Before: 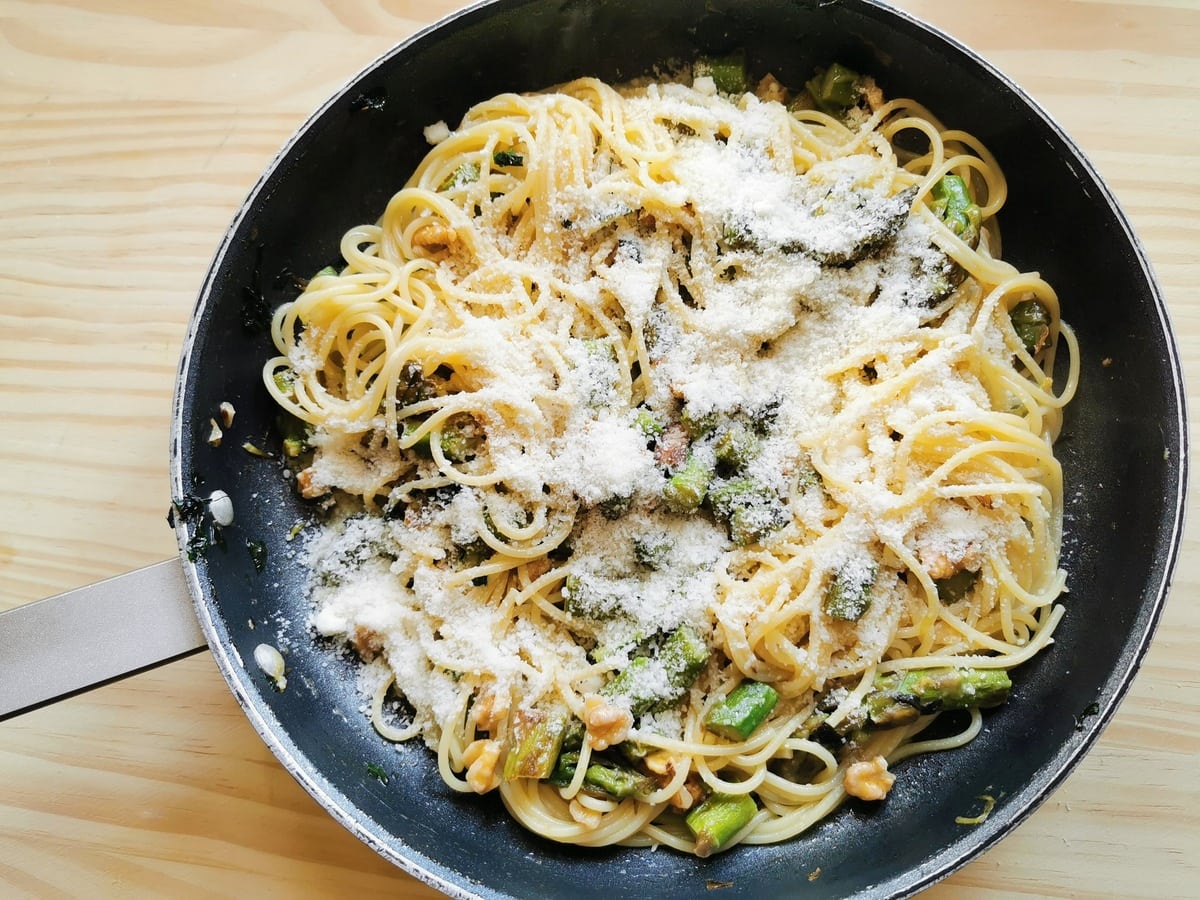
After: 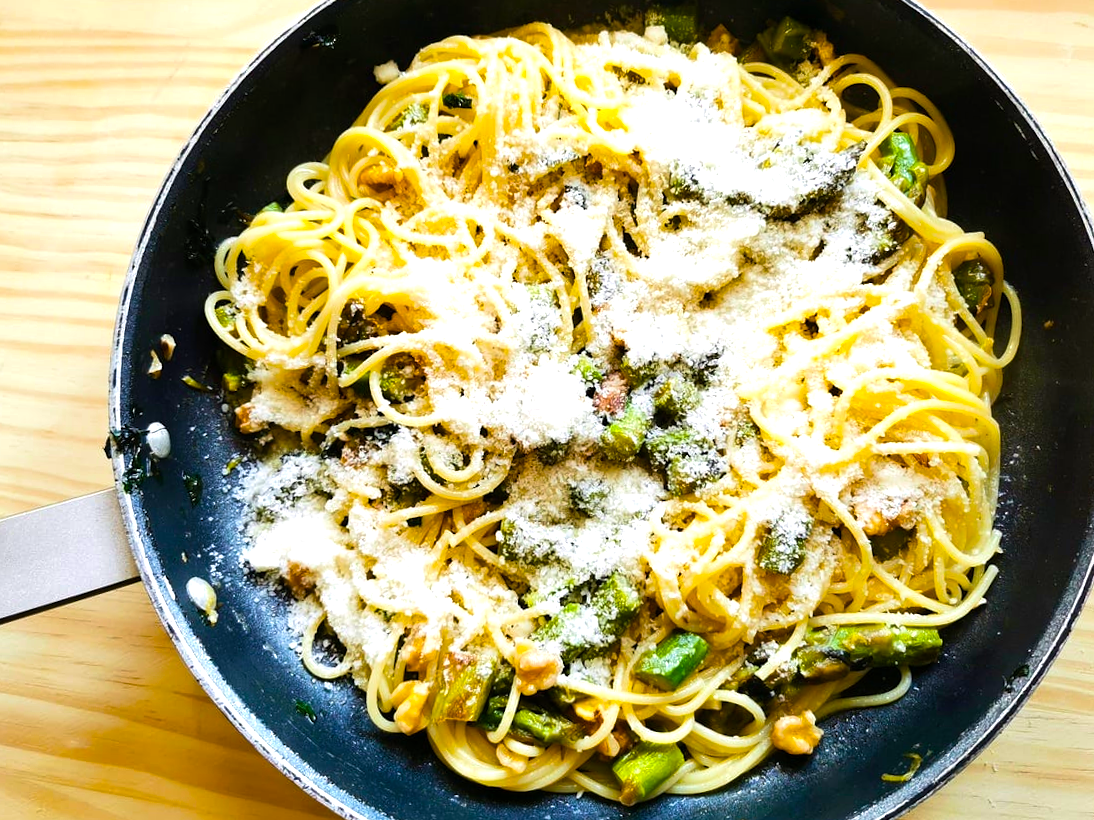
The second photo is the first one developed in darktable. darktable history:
color balance rgb: linear chroma grading › global chroma 9%, perceptual saturation grading › global saturation 36%, perceptual saturation grading › shadows 35%, perceptual brilliance grading › global brilliance 15%, perceptual brilliance grading › shadows -35%, global vibrance 15%
velvia: on, module defaults
crop and rotate: angle -1.96°, left 3.097%, top 4.154%, right 1.586%, bottom 0.529%
tone equalizer: on, module defaults
